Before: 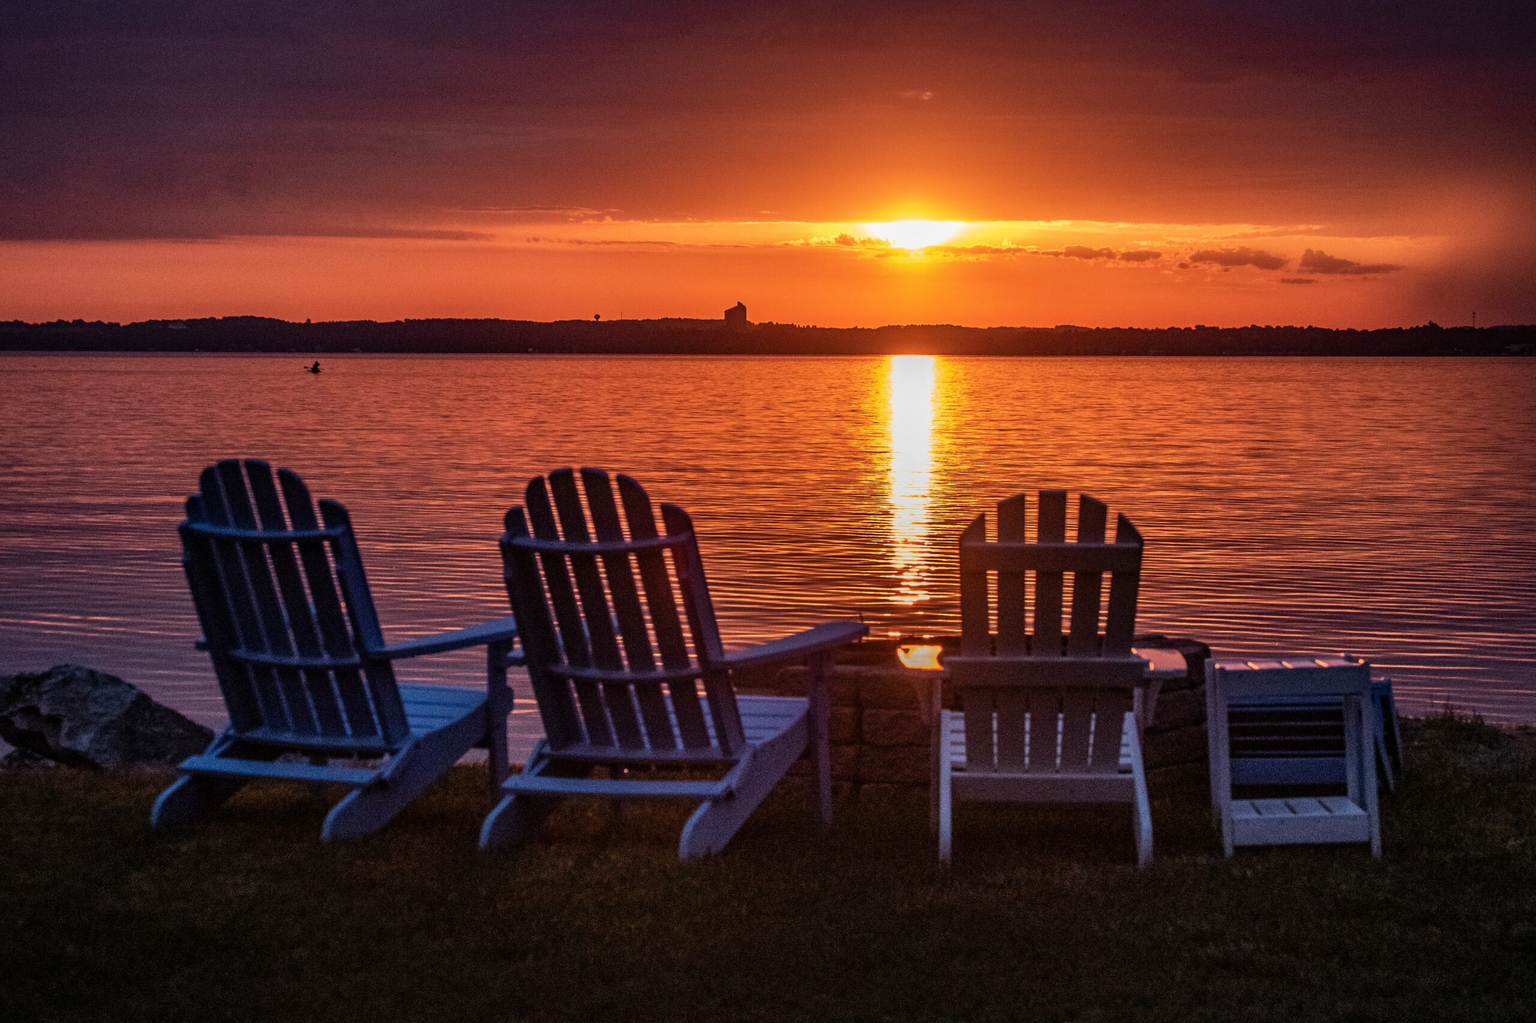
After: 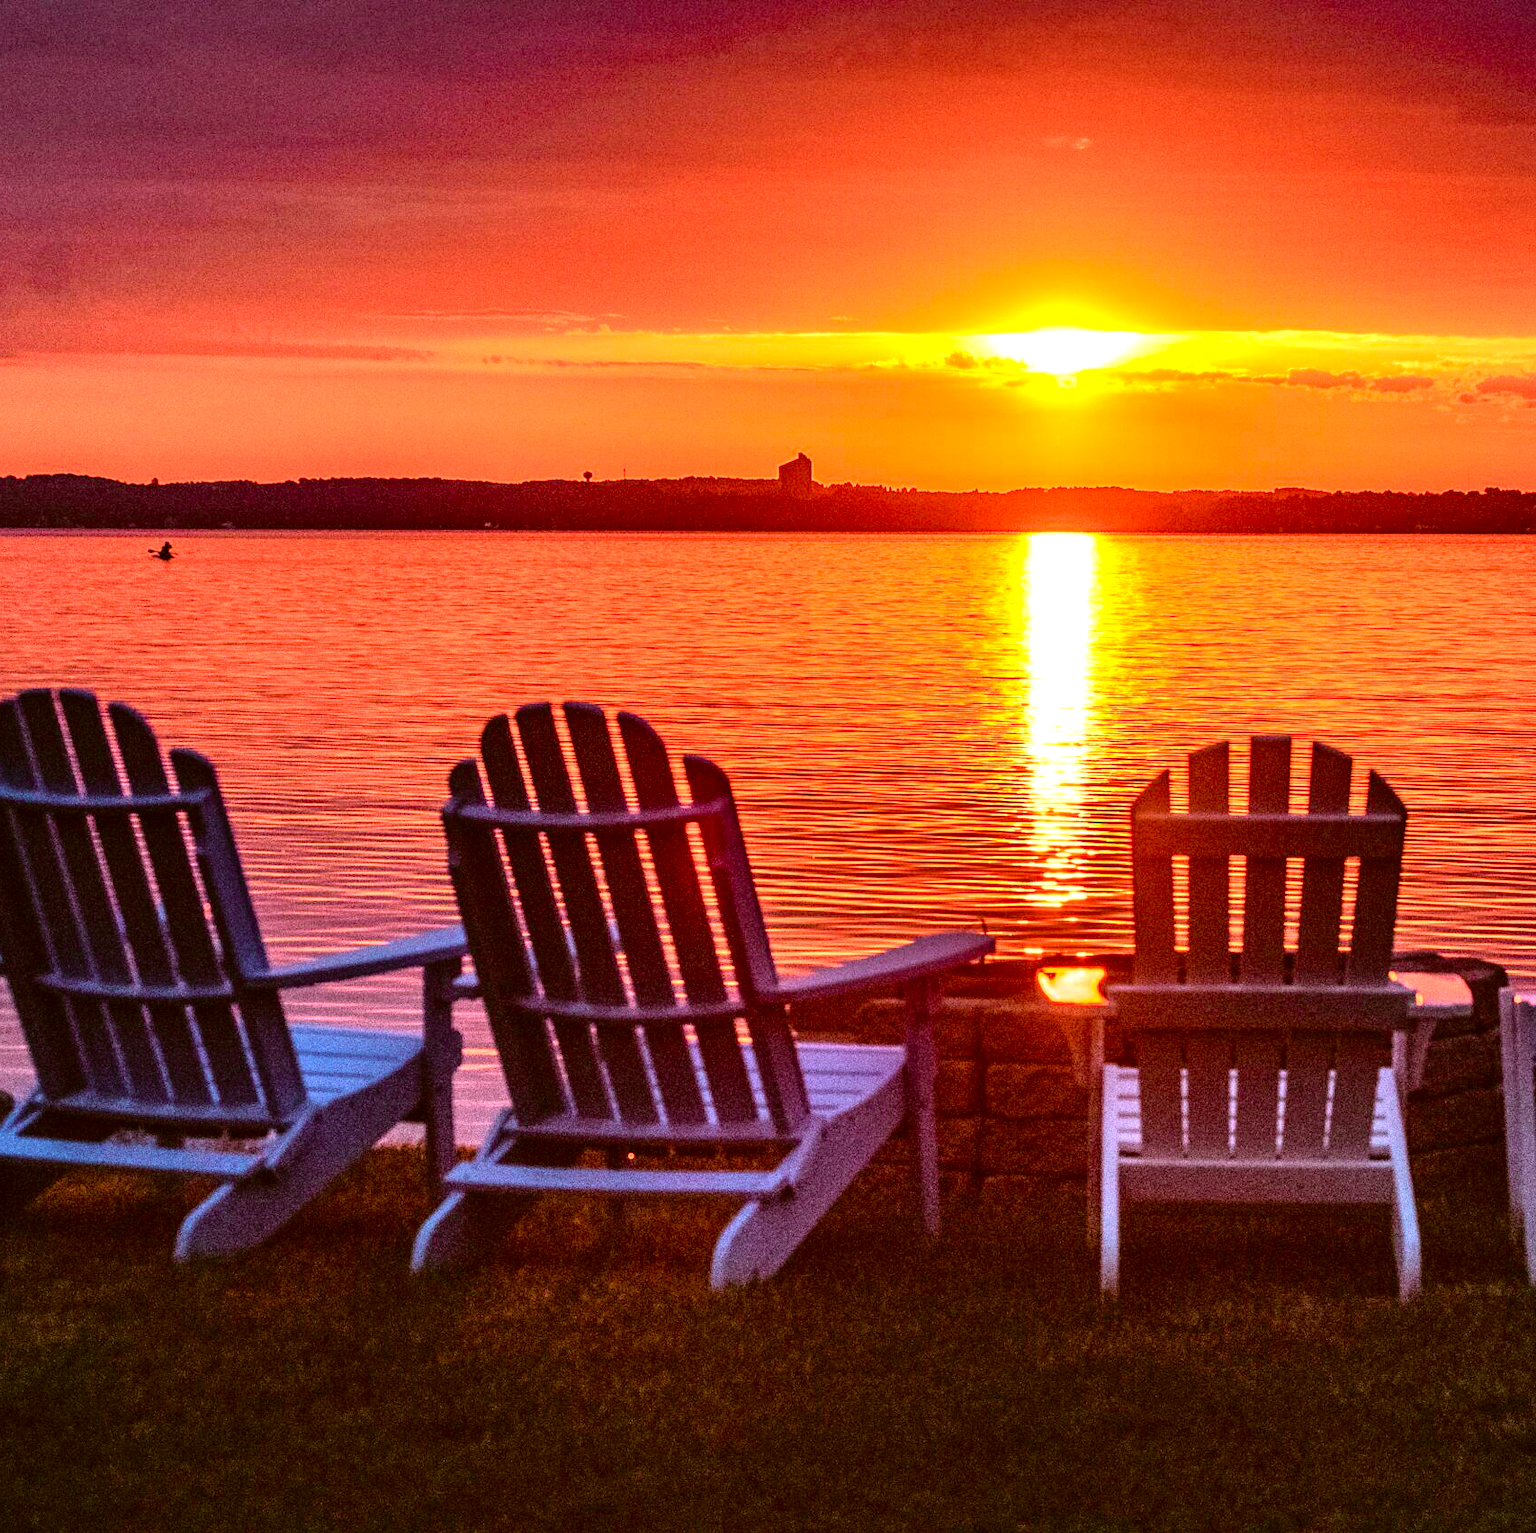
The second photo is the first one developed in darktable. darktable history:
tone curve: curves: ch0 [(0, 0) (0.051, 0.047) (0.102, 0.099) (0.228, 0.262) (0.446, 0.527) (0.695, 0.778) (0.908, 0.946) (1, 1)]; ch1 [(0, 0) (0.339, 0.298) (0.402, 0.363) (0.453, 0.413) (0.485, 0.469) (0.494, 0.493) (0.504, 0.501) (0.525, 0.533) (0.563, 0.591) (0.597, 0.631) (1, 1)]; ch2 [(0, 0) (0.48, 0.48) (0.504, 0.5) (0.539, 0.554) (0.59, 0.628) (0.642, 0.682) (0.824, 0.815) (1, 1)], color space Lab, independent channels, preserve colors none
contrast brightness saturation: contrast 0.087, saturation 0.279
crop and rotate: left 13.389%, right 19.915%
color correction: highlights a* -0.486, highlights b* 0.168, shadows a* 4.51, shadows b* 20.79
exposure: black level correction 0, exposure 1.199 EV, compensate exposure bias true, compensate highlight preservation false
